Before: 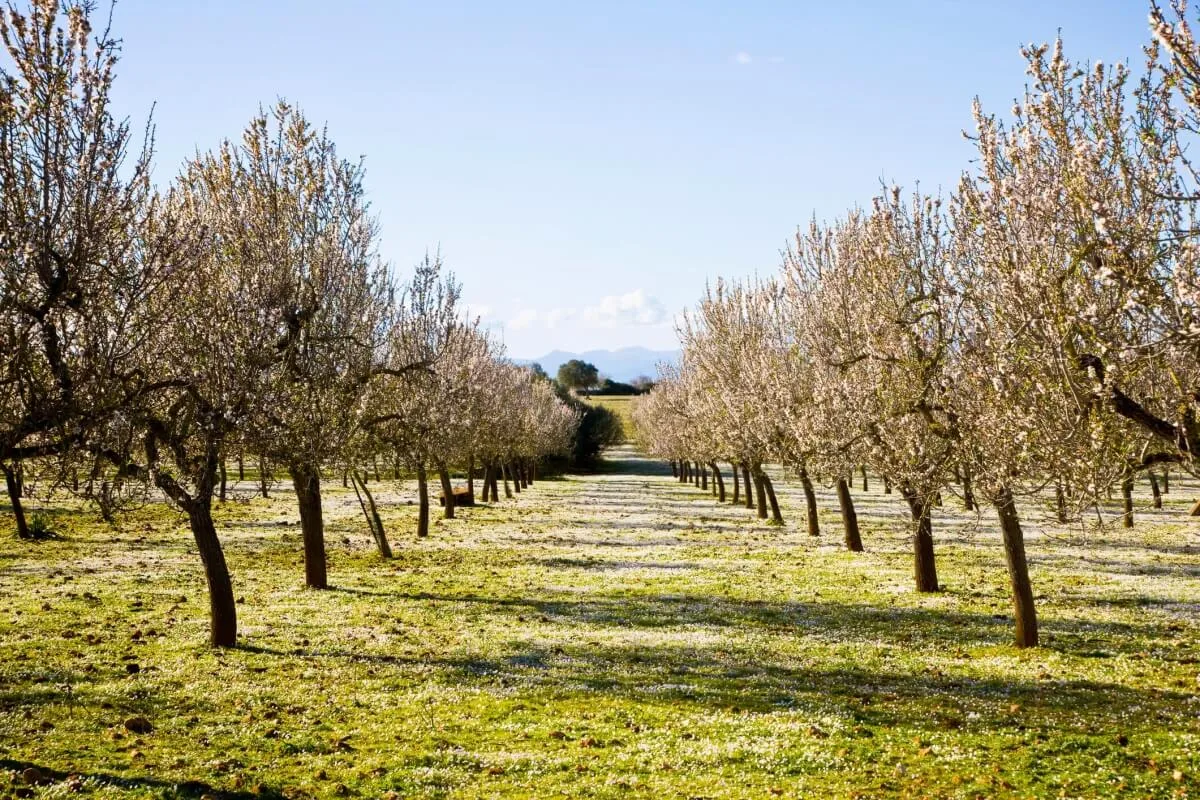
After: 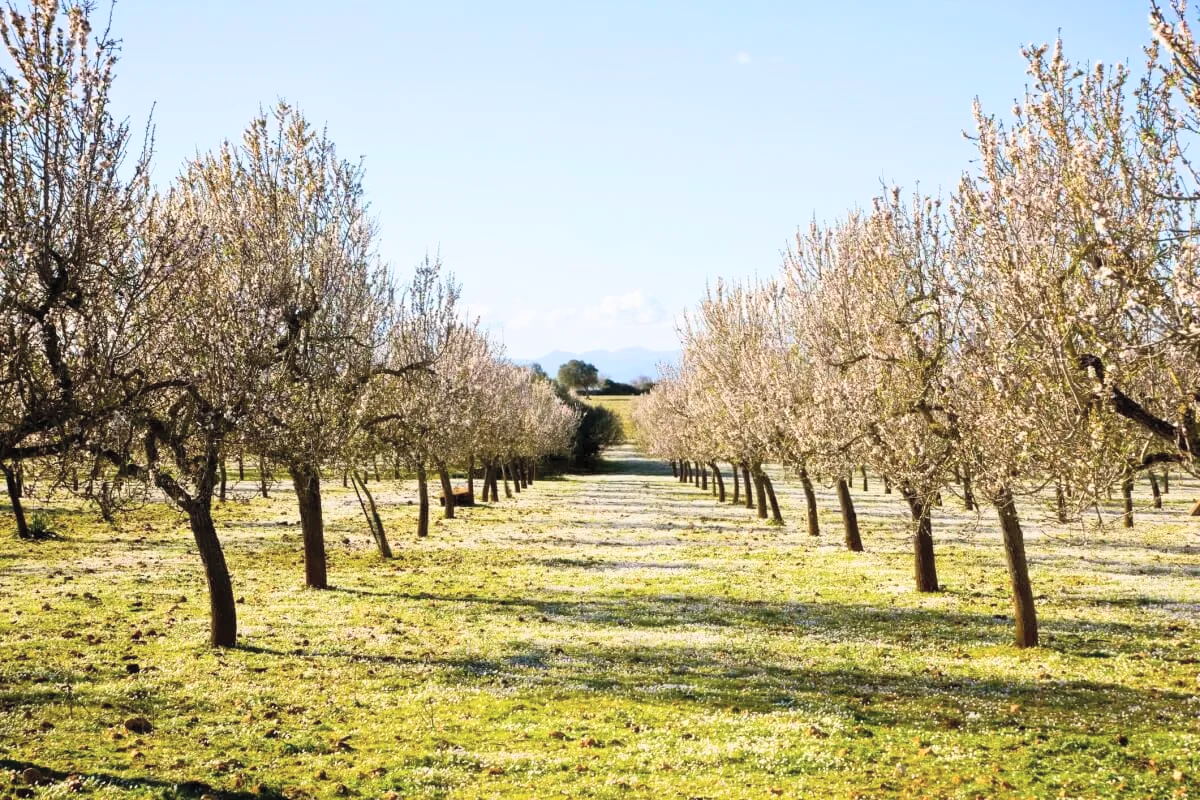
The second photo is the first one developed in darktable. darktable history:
contrast brightness saturation: contrast 0.145, brightness 0.229
